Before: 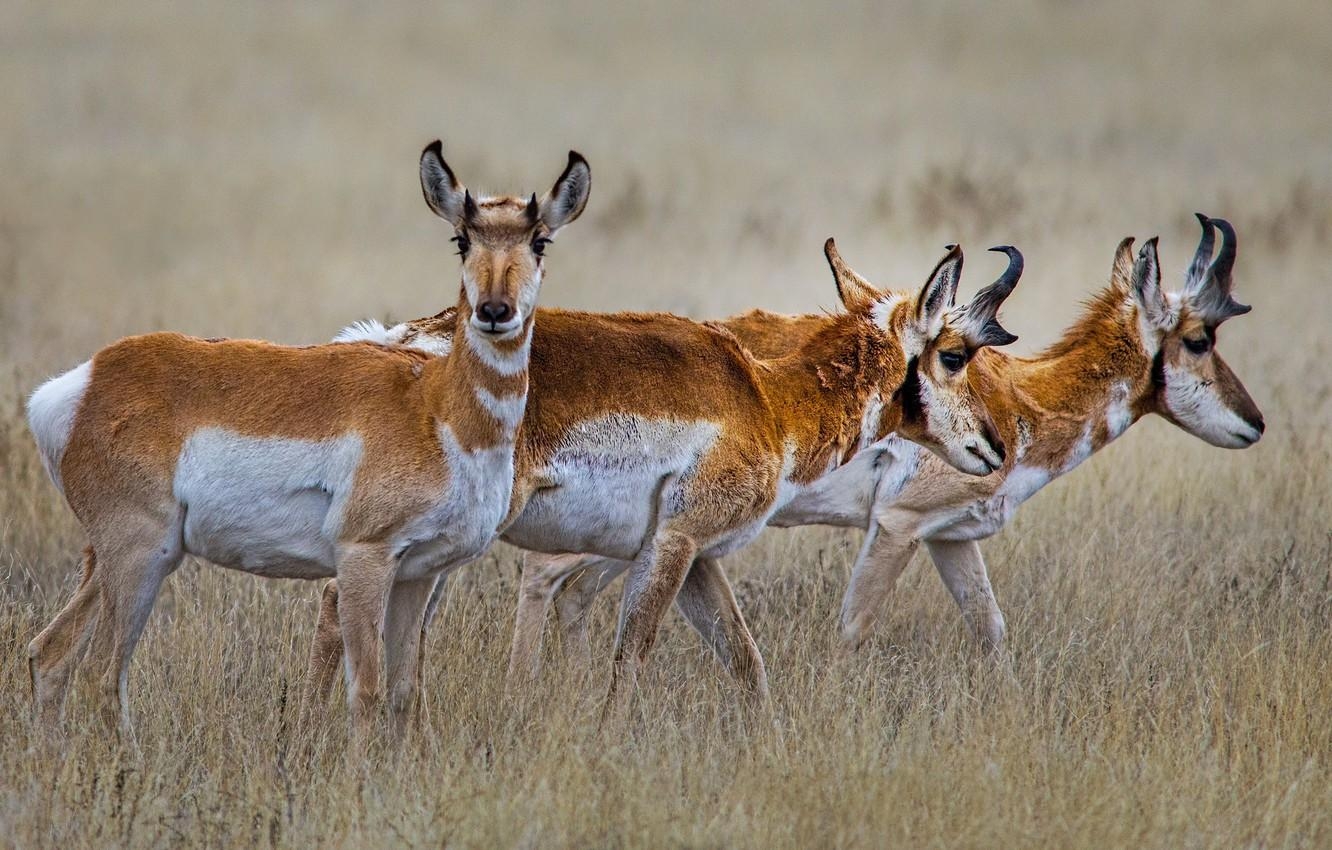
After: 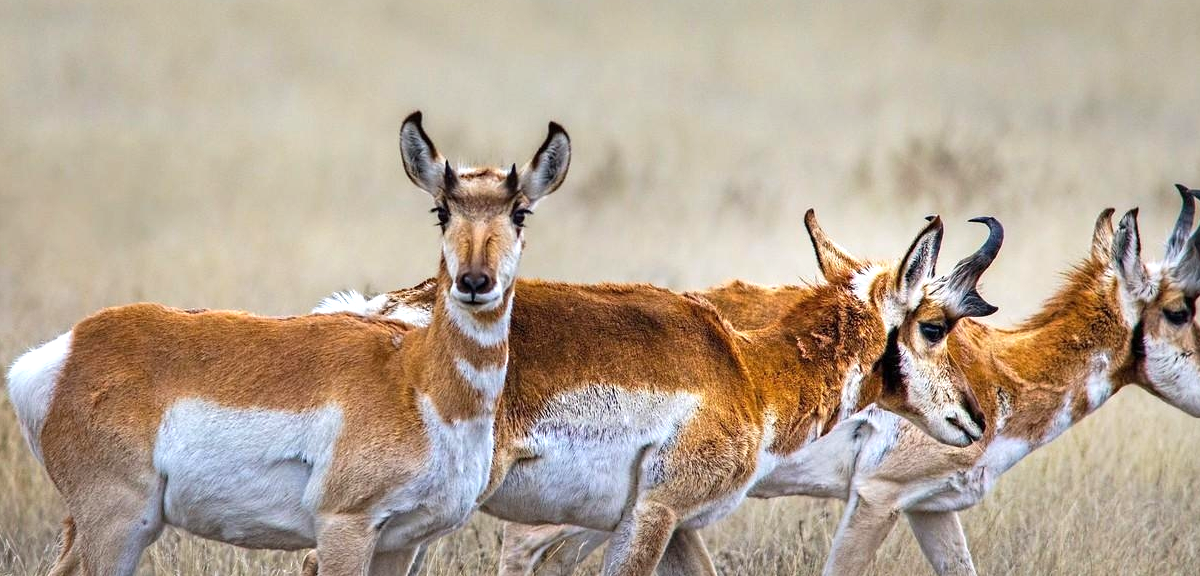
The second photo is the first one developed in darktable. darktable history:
exposure: exposure 0.661 EV, compensate highlight preservation false
crop: left 1.509%, top 3.452%, right 7.696%, bottom 28.452%
